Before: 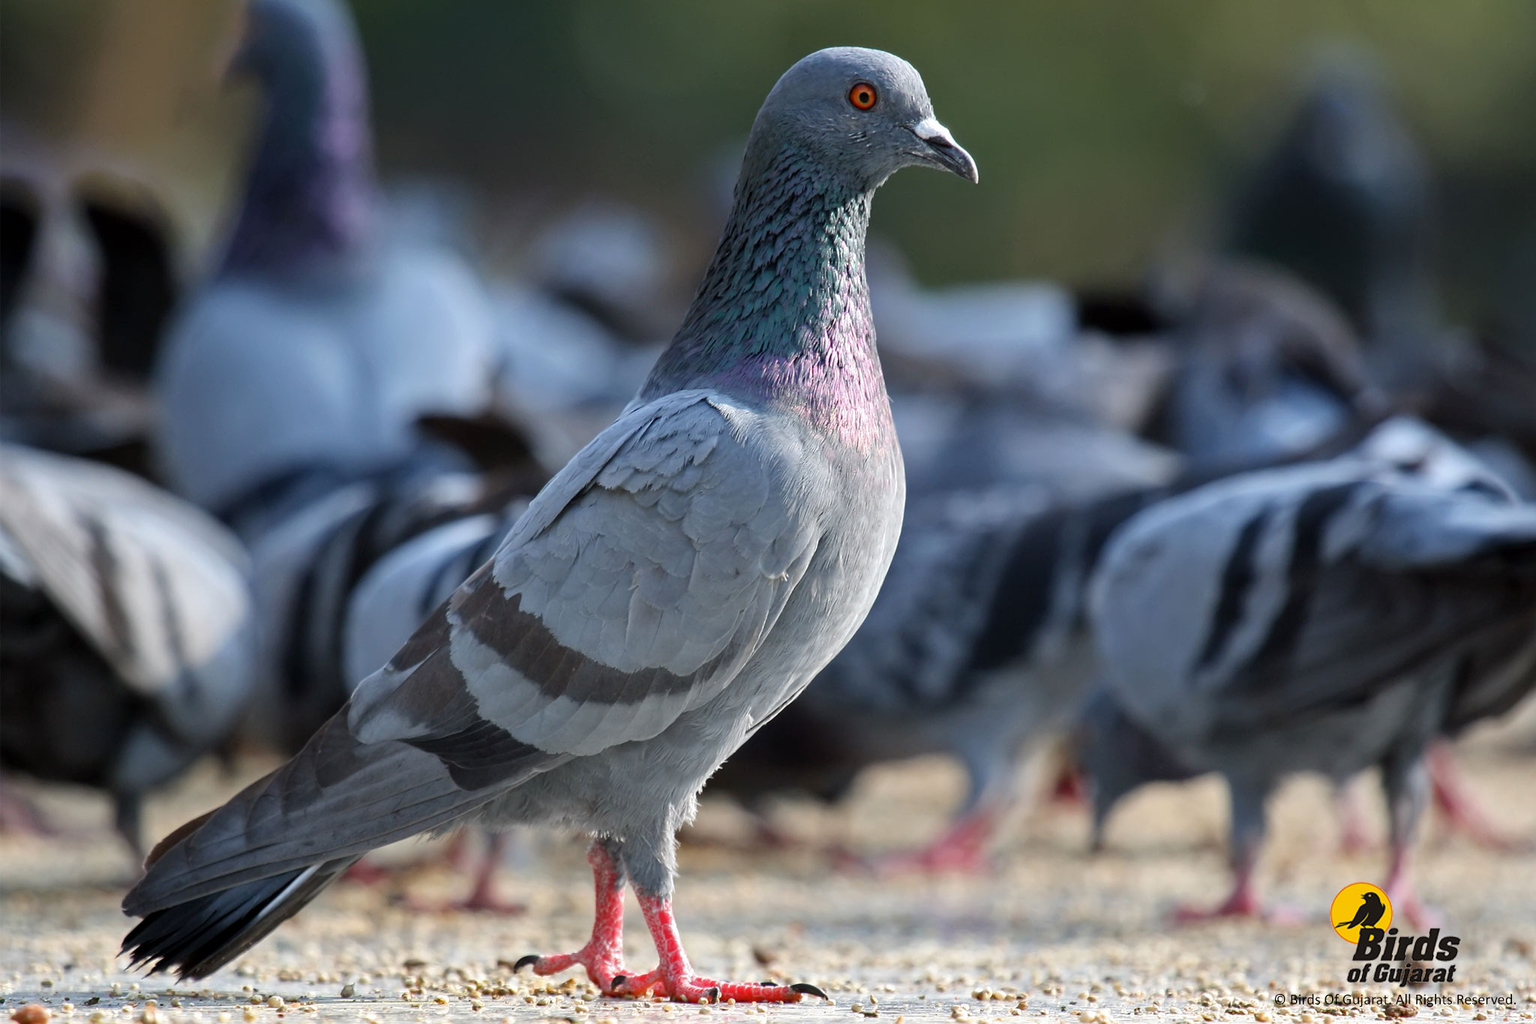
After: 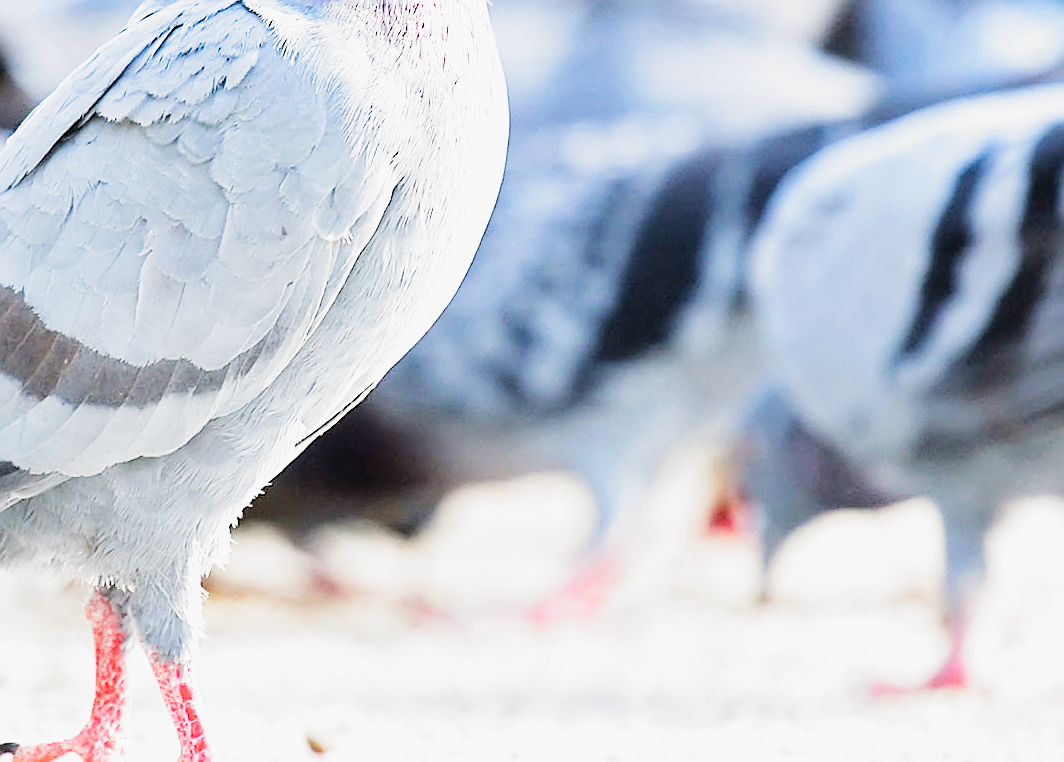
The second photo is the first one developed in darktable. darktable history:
crop: left 34.158%, top 38.91%, right 13.856%, bottom 5.244%
color balance rgb: perceptual saturation grading › global saturation 19.97%
filmic rgb: black relative exposure -8.03 EV, white relative exposure 3.79 EV, hardness 4.37, preserve chrominance no, color science v5 (2021), contrast in shadows safe, contrast in highlights safe
sharpen: radius 1.389, amount 1.263, threshold 0.602
exposure: exposure 2.283 EV, compensate exposure bias true, compensate highlight preservation false
tone curve: curves: ch0 [(0, 0) (0.136, 0.084) (0.346, 0.366) (0.489, 0.559) (0.66, 0.748) (0.849, 0.902) (1, 0.974)]; ch1 [(0, 0) (0.353, 0.344) (0.45, 0.46) (0.498, 0.498) (0.521, 0.512) (0.563, 0.559) (0.592, 0.605) (0.641, 0.673) (1, 1)]; ch2 [(0, 0) (0.333, 0.346) (0.375, 0.375) (0.424, 0.43) (0.476, 0.492) (0.502, 0.502) (0.524, 0.531) (0.579, 0.61) (0.612, 0.644) (0.641, 0.722) (1, 1)]
